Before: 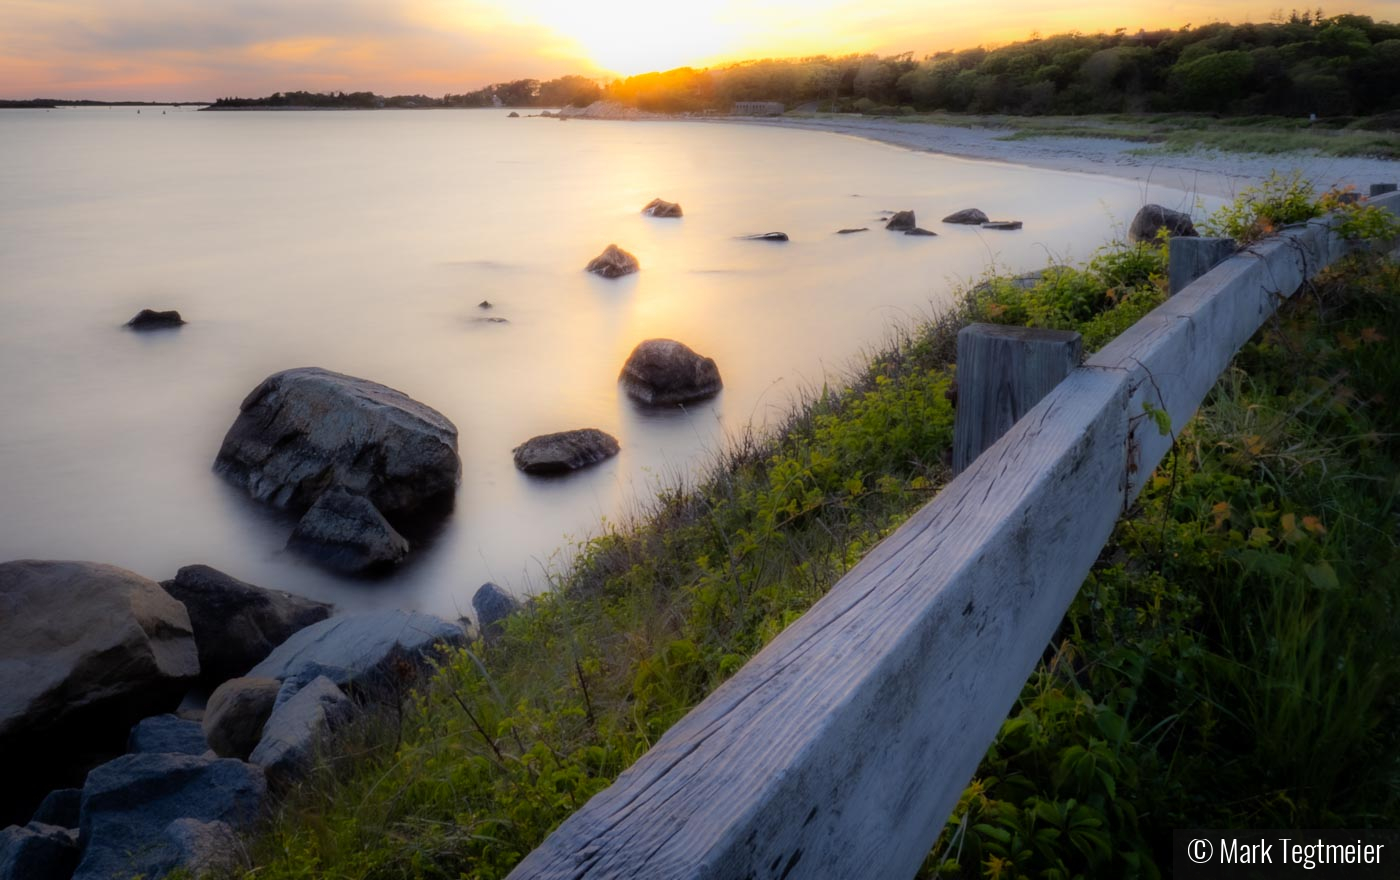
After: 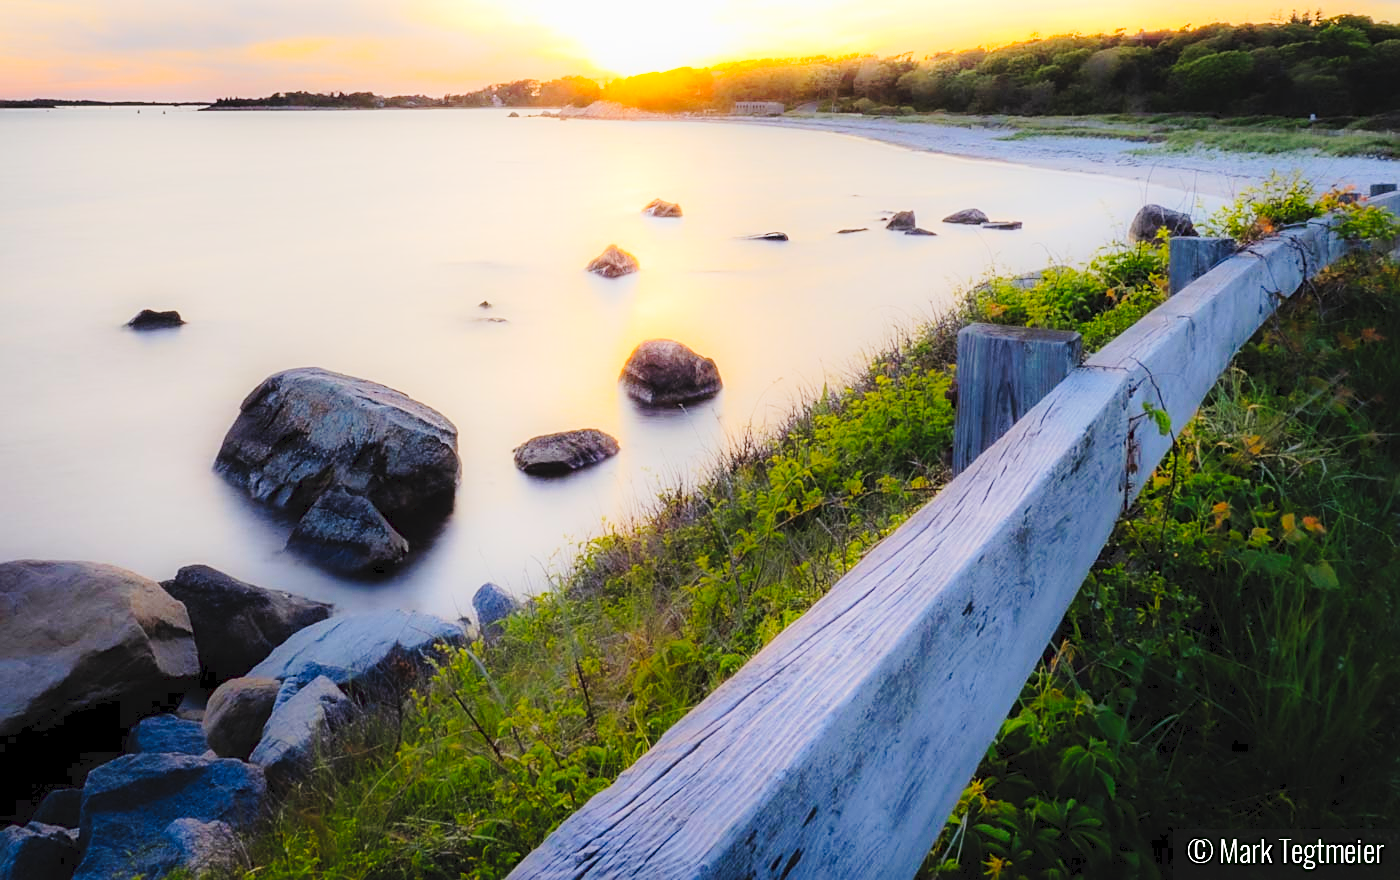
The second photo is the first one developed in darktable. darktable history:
sharpen: on, module defaults
tone curve: curves: ch0 [(0, 0) (0.003, 0.046) (0.011, 0.052) (0.025, 0.059) (0.044, 0.069) (0.069, 0.084) (0.1, 0.107) (0.136, 0.133) (0.177, 0.171) (0.224, 0.216) (0.277, 0.293) (0.335, 0.371) (0.399, 0.481) (0.468, 0.577) (0.543, 0.662) (0.623, 0.749) (0.709, 0.831) (0.801, 0.891) (0.898, 0.942) (1, 1)], preserve colors none
contrast brightness saturation: contrast 0.069, brightness 0.172, saturation 0.409
